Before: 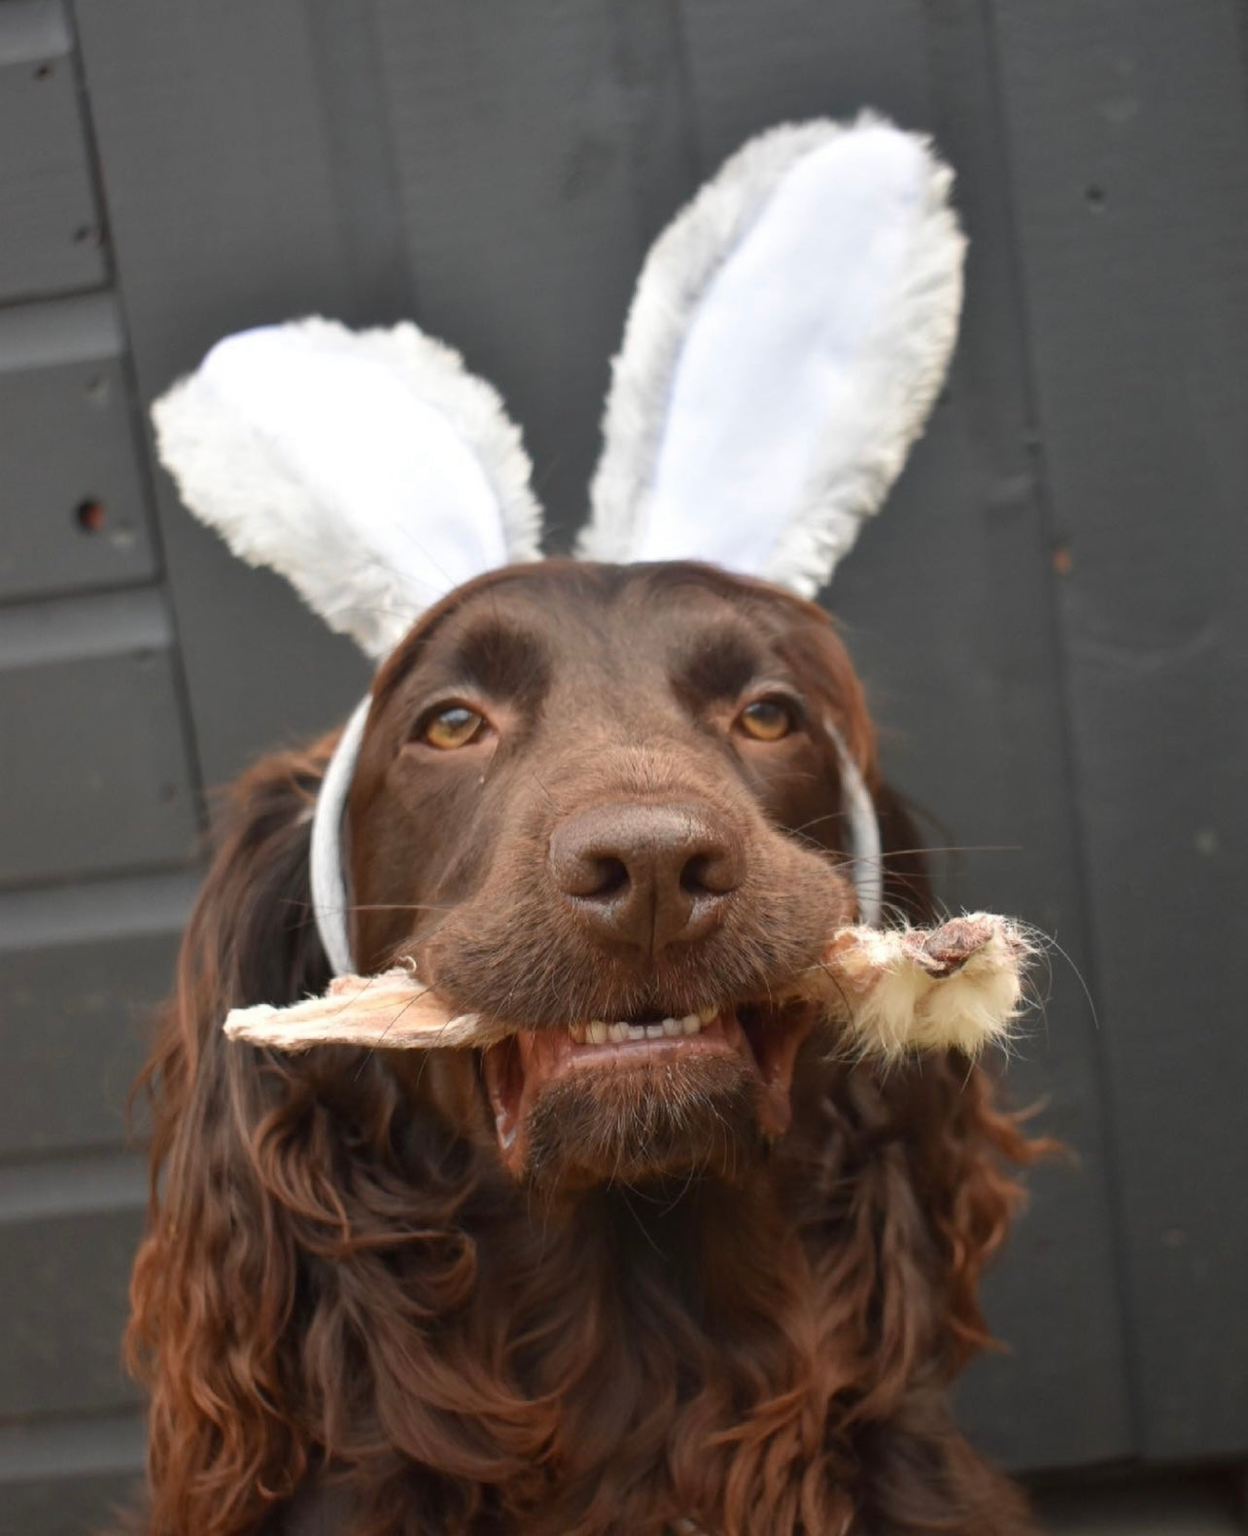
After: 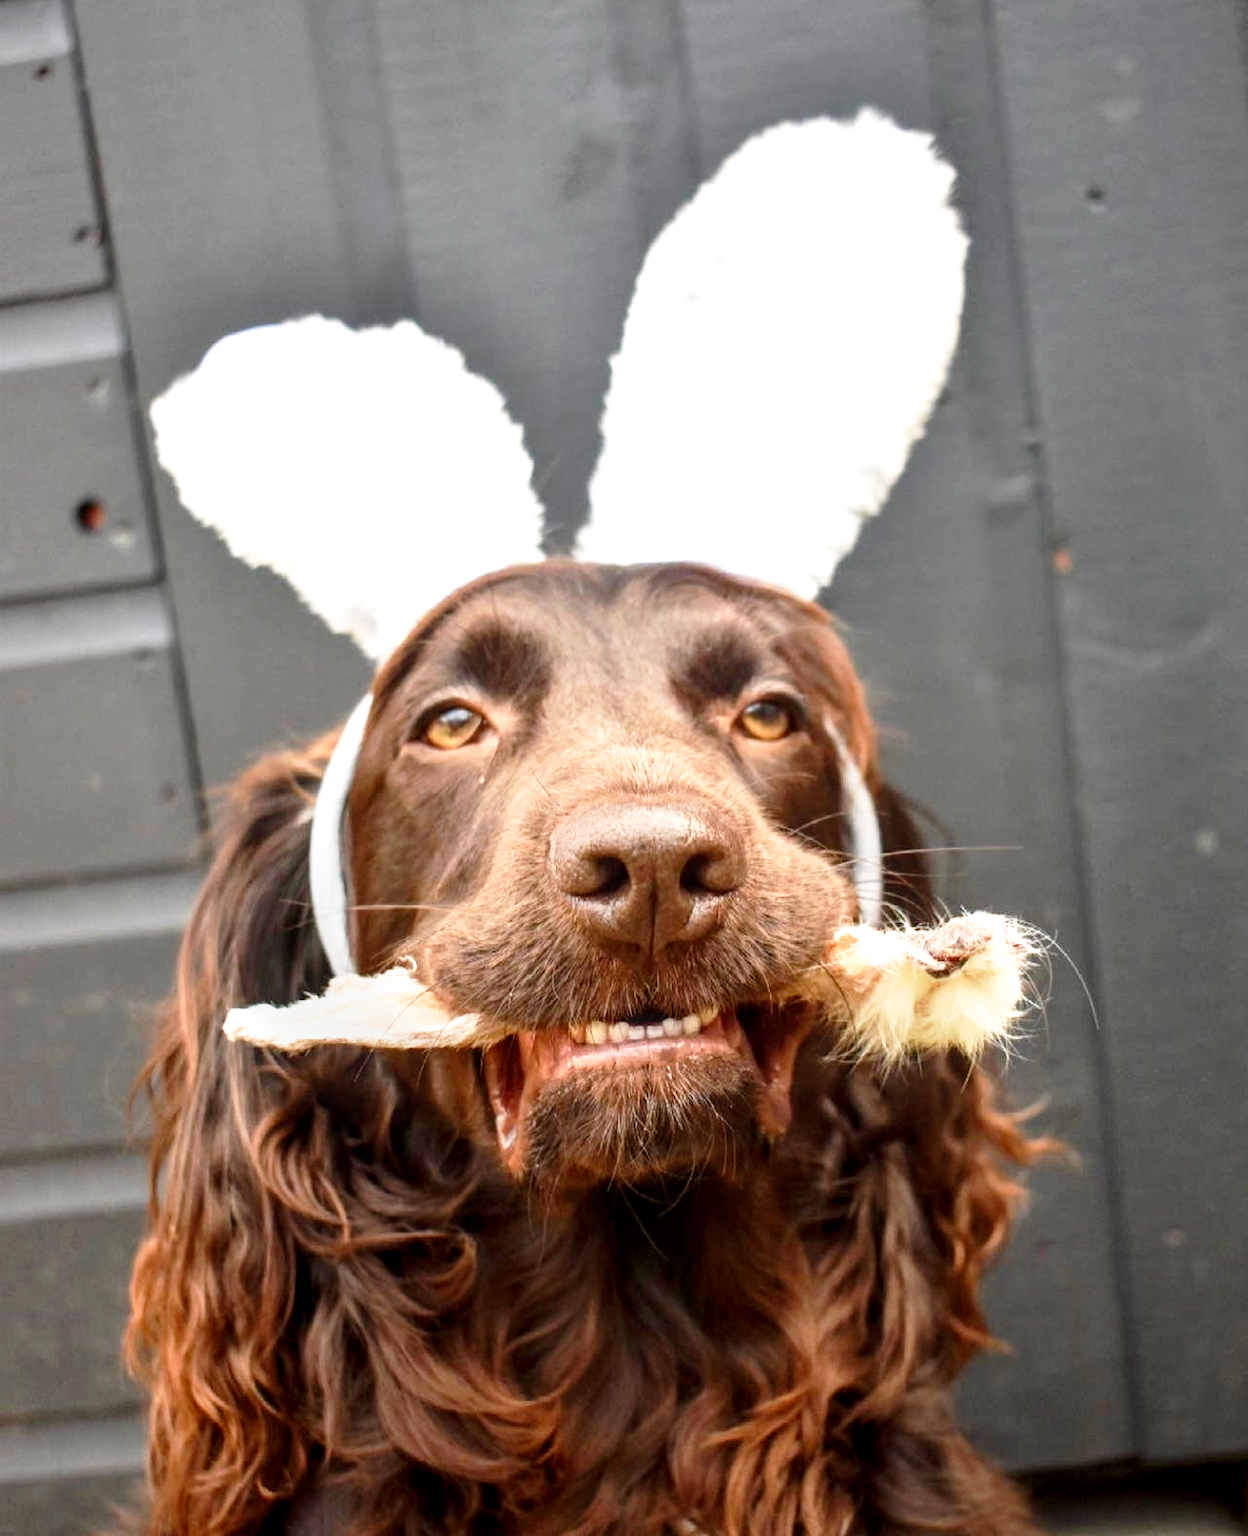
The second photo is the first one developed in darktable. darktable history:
tone curve: curves: ch0 [(0, 0) (0.265, 0.253) (0.732, 0.751) (1, 1)], color space Lab, linked channels, preserve colors none
local contrast: detail 130%
base curve: curves: ch0 [(0, 0) (0.012, 0.01) (0.073, 0.168) (0.31, 0.711) (0.645, 0.957) (1, 1)], preserve colors none
